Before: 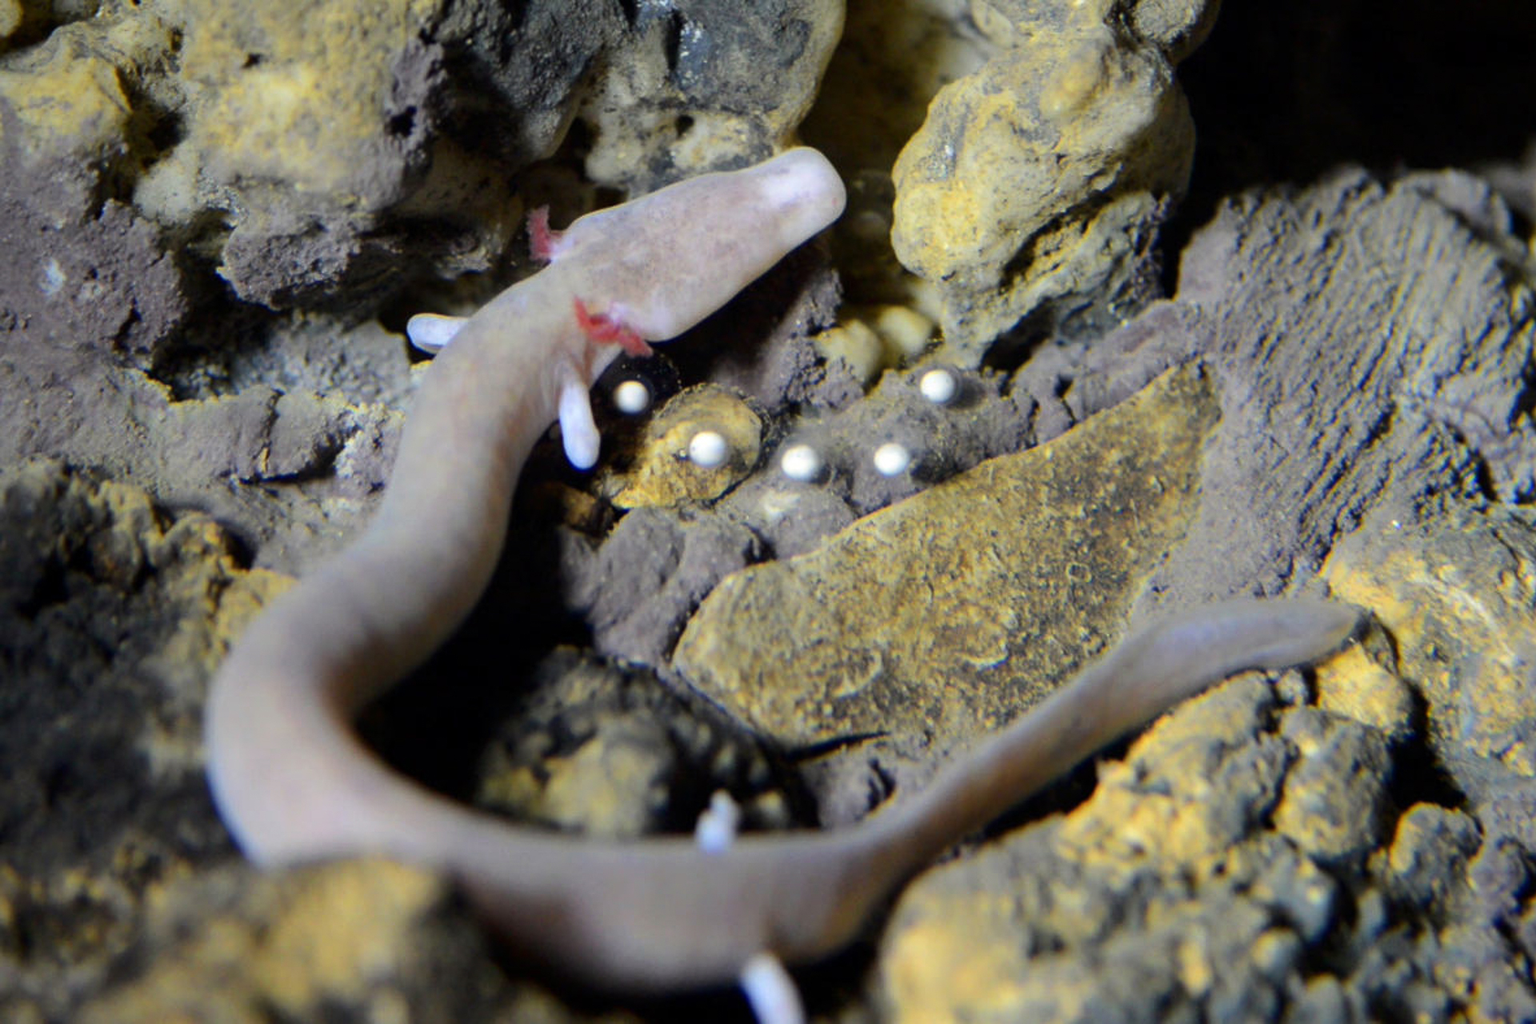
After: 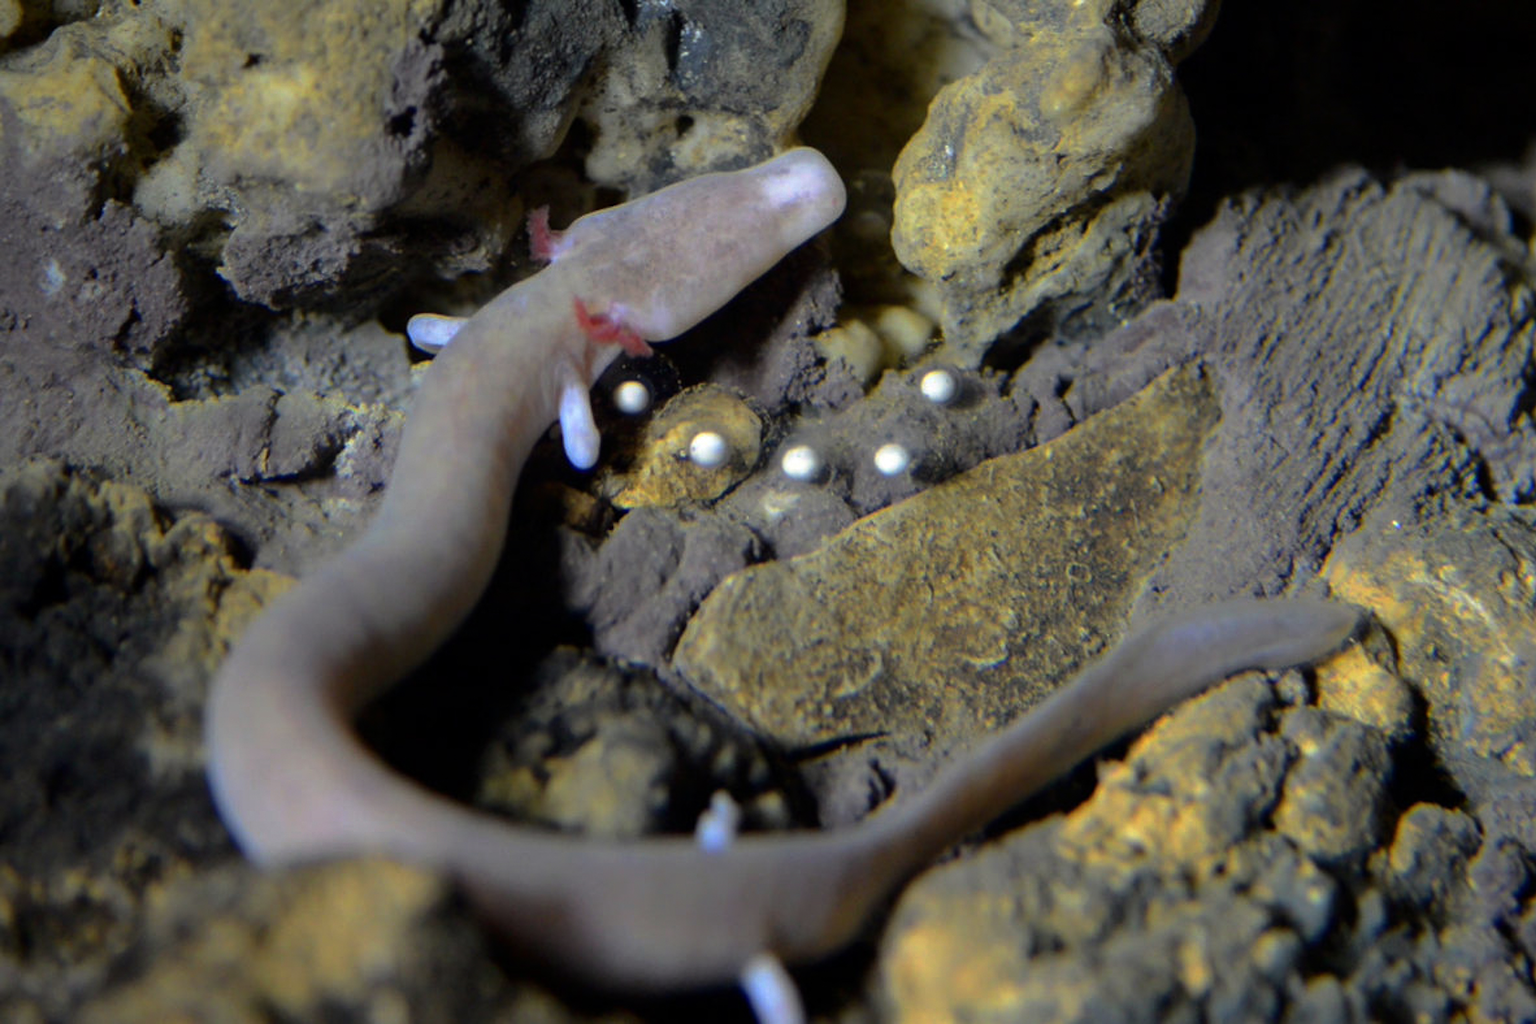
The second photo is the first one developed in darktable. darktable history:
base curve: curves: ch0 [(0, 0) (0.595, 0.418) (1, 1)], preserve colors none
levels: mode automatic
